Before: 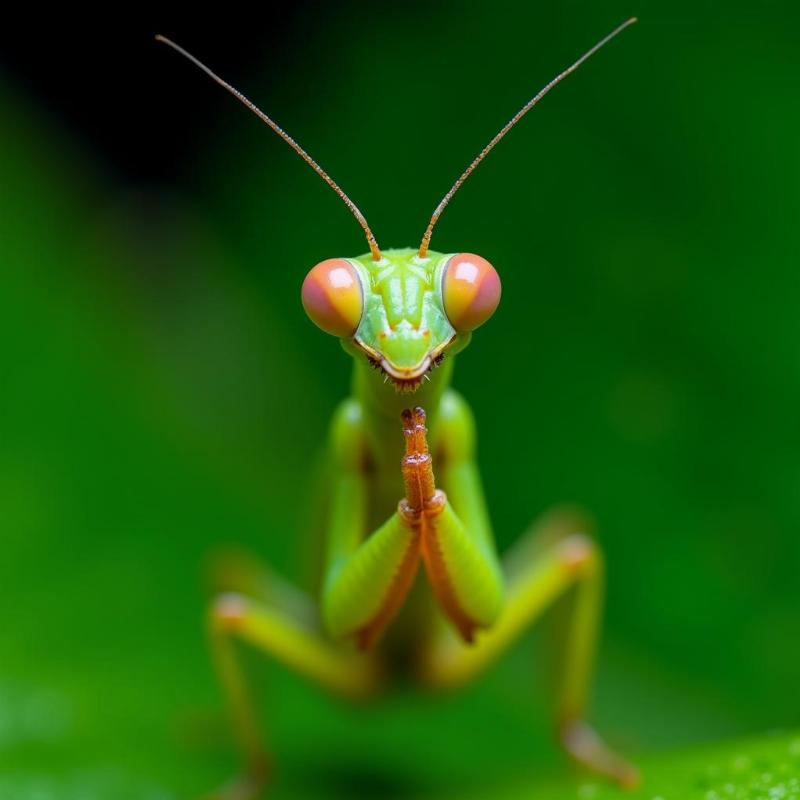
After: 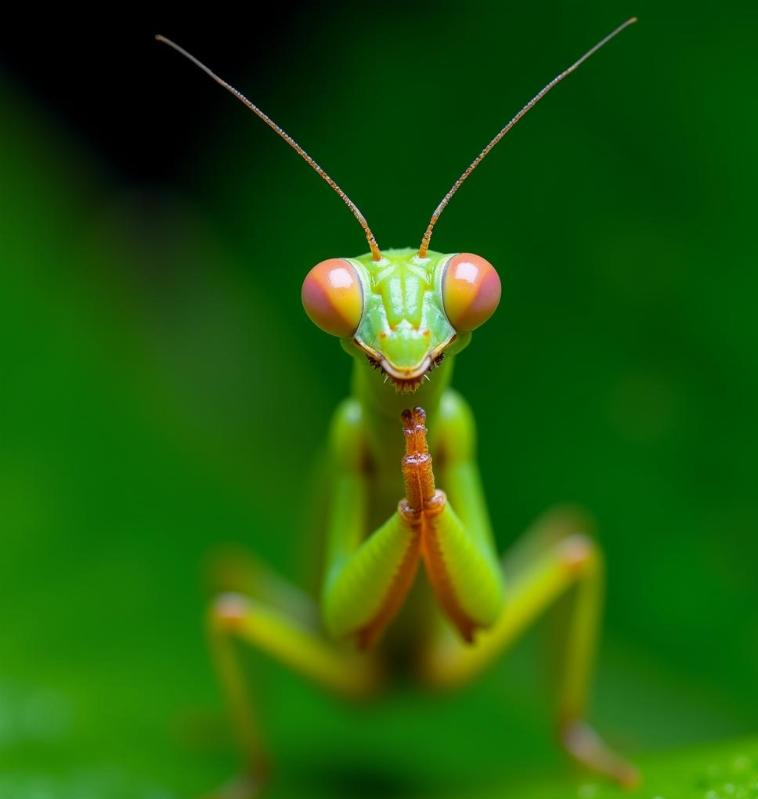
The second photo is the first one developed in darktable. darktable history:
crop and rotate: right 5.181%
